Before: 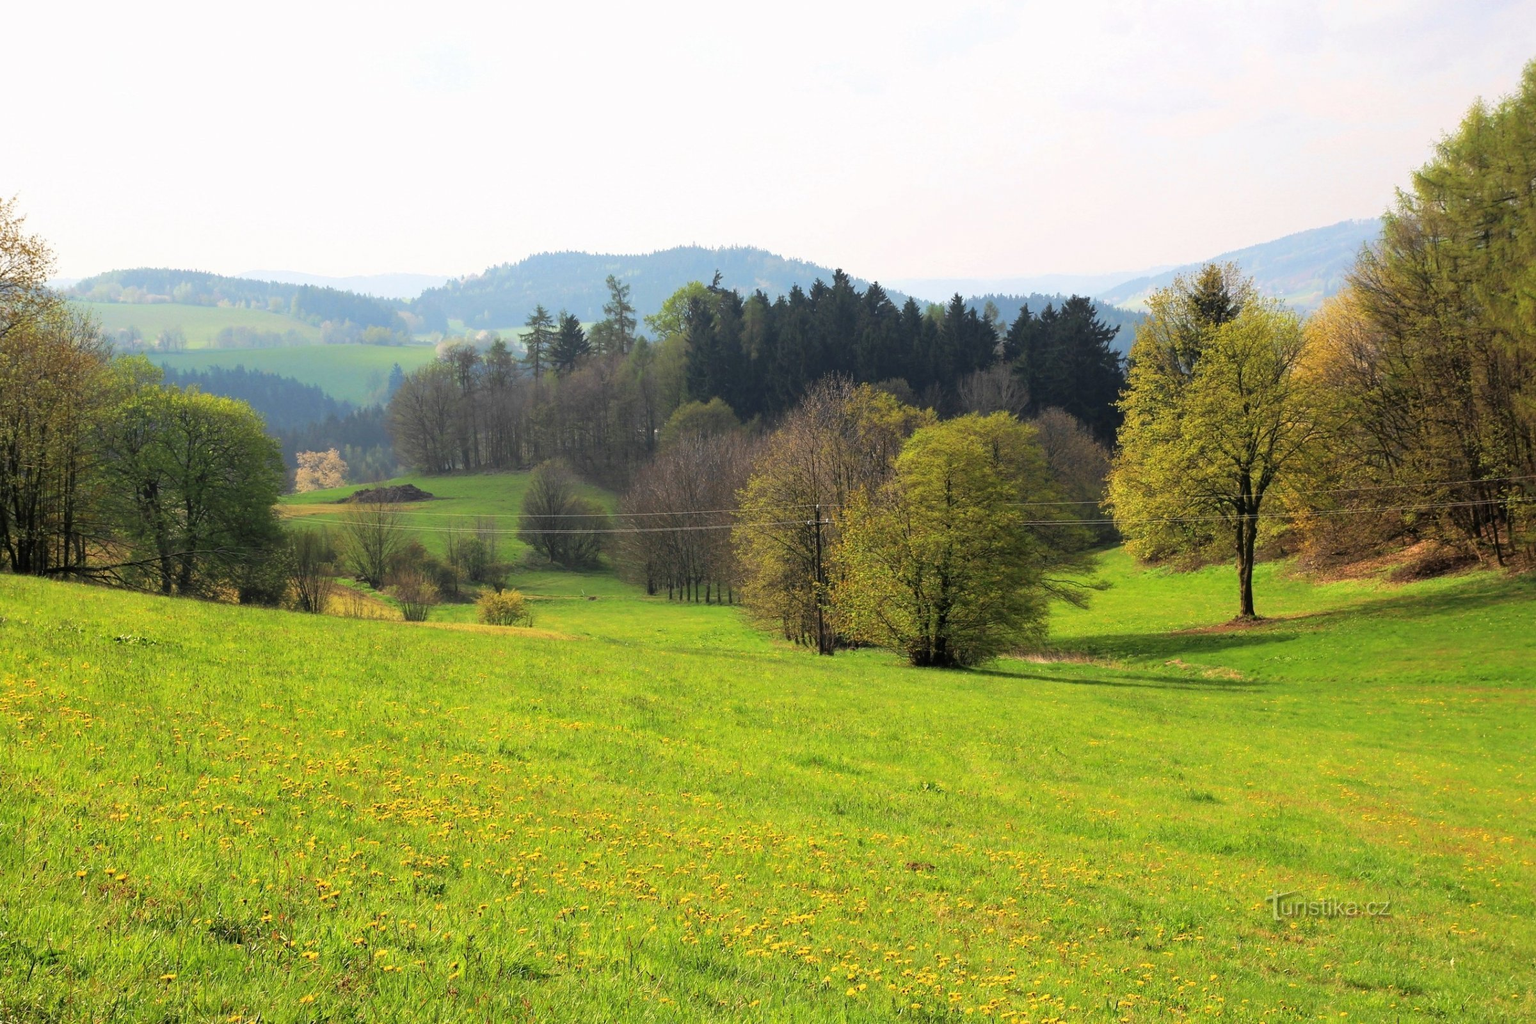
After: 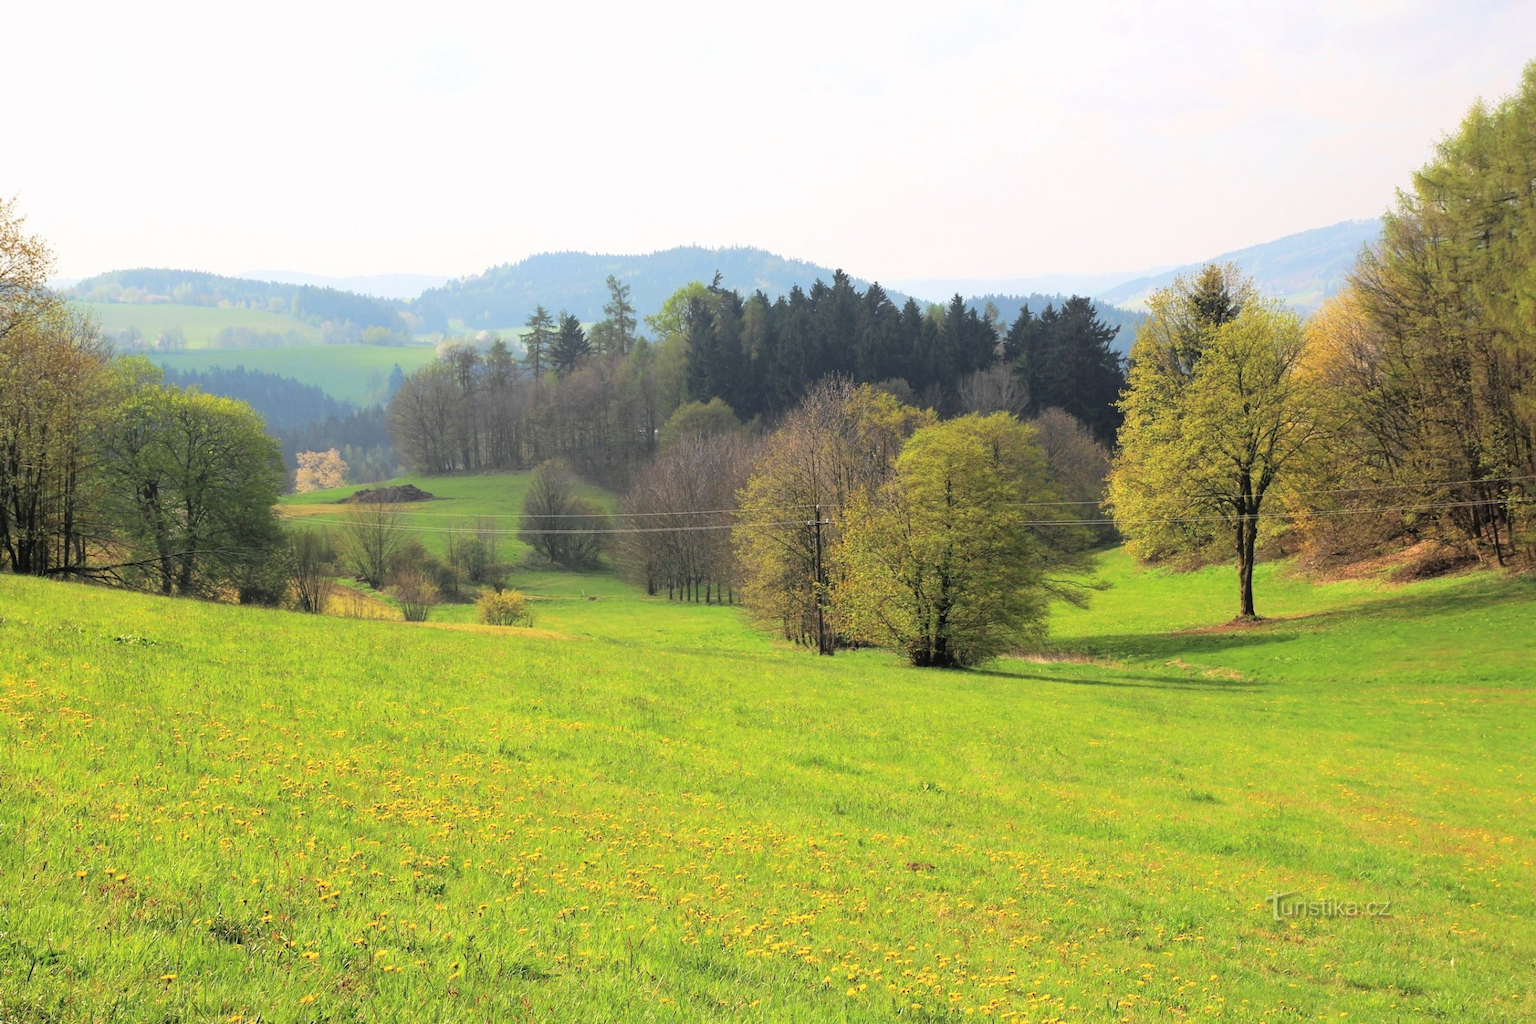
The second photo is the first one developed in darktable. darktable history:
contrast brightness saturation: brightness 0.124
